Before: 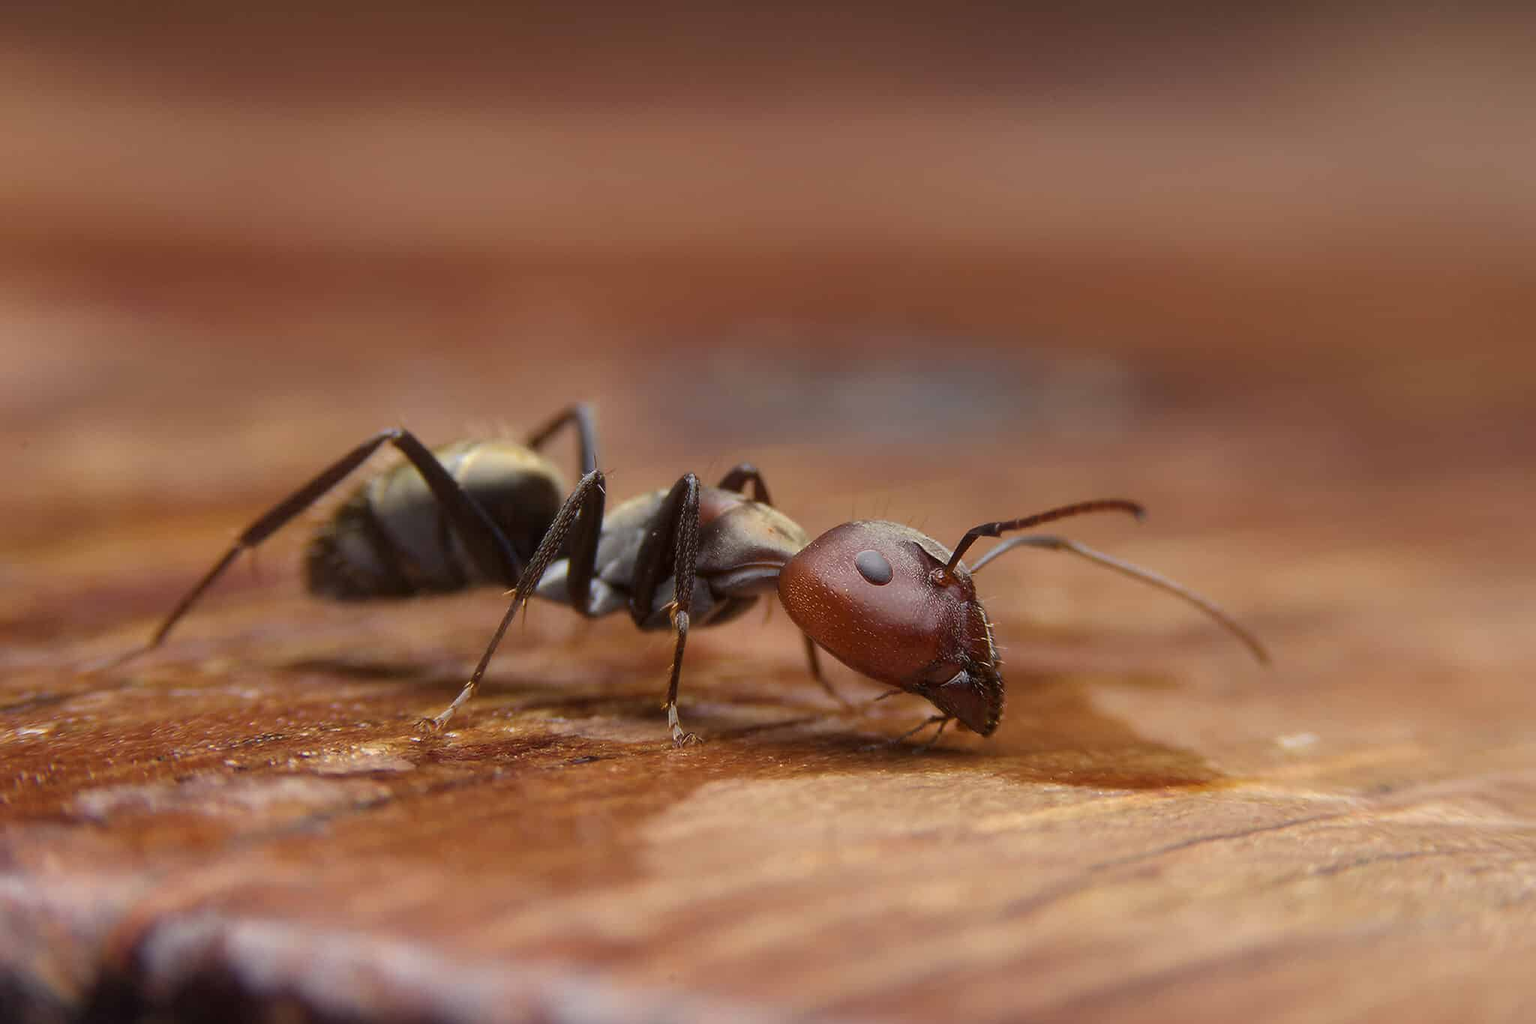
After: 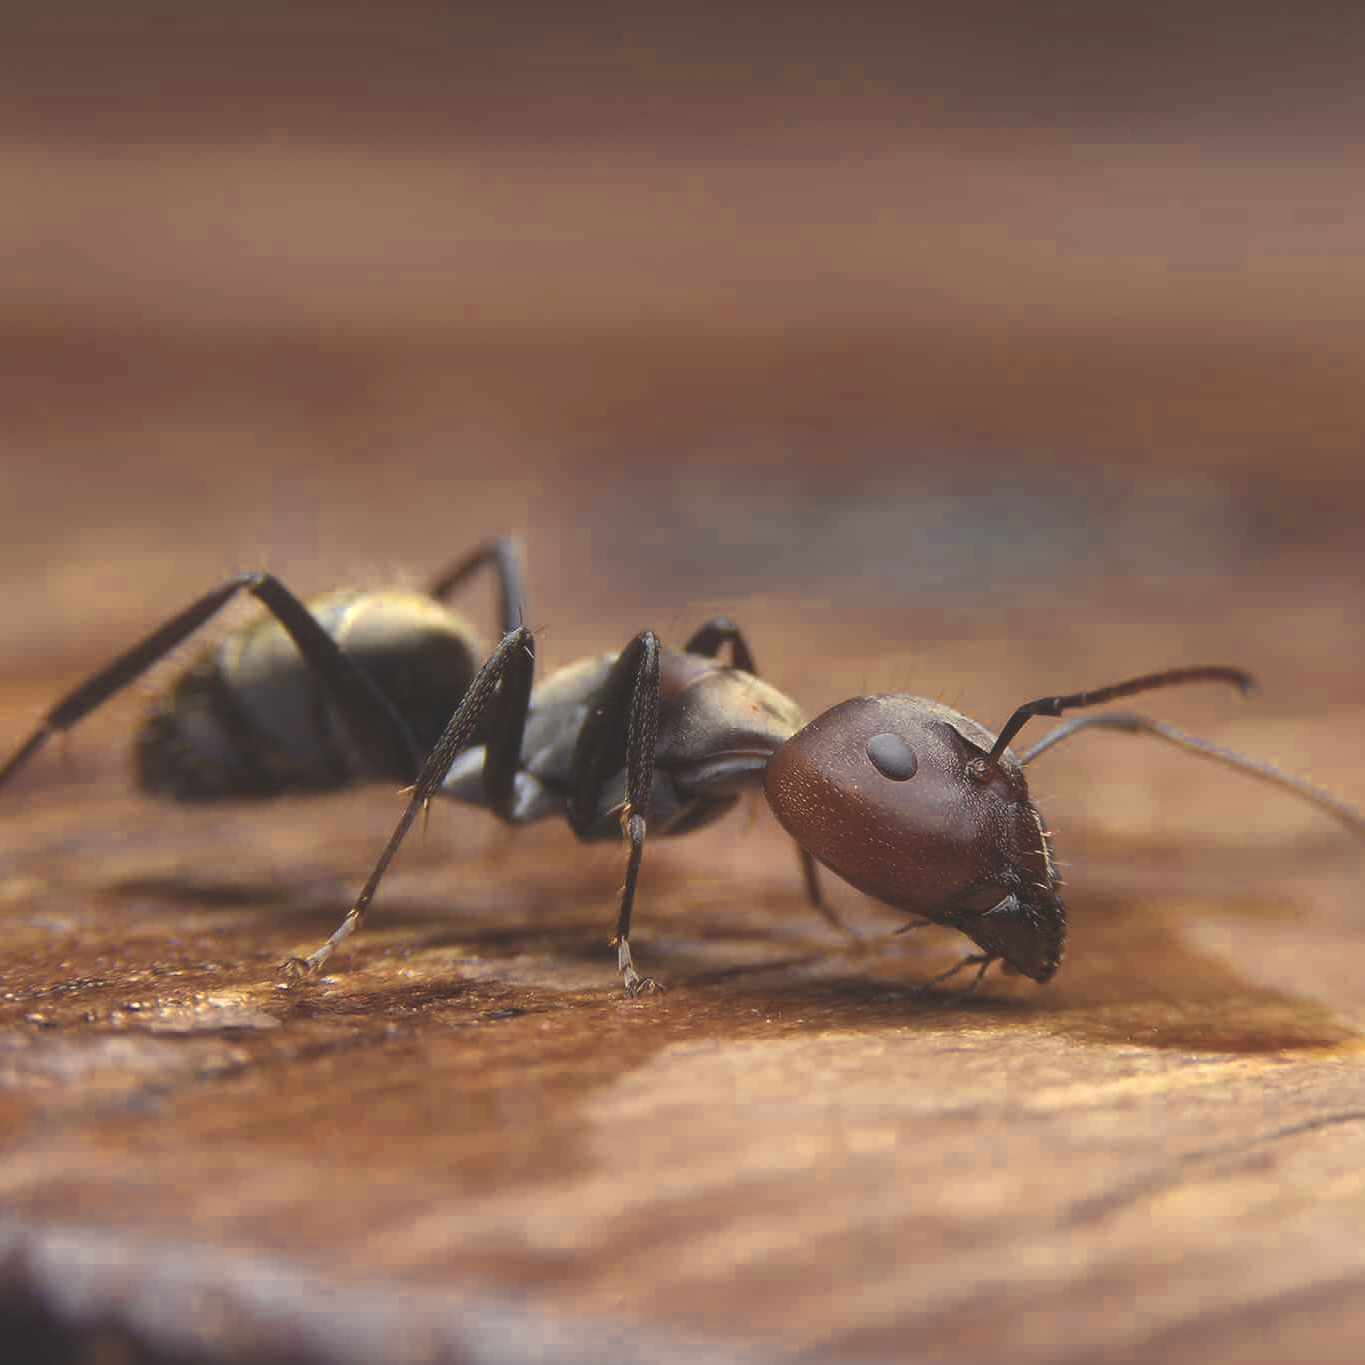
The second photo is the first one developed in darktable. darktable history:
color zones: curves: ch0 [(0.004, 0.306) (0.107, 0.448) (0.252, 0.656) (0.41, 0.398) (0.595, 0.515) (0.768, 0.628)]; ch1 [(0.07, 0.323) (0.151, 0.452) (0.252, 0.608) (0.346, 0.221) (0.463, 0.189) (0.61, 0.368) (0.735, 0.395) (0.921, 0.412)]; ch2 [(0, 0.476) (0.132, 0.512) (0.243, 0.512) (0.397, 0.48) (0.522, 0.376) (0.634, 0.536) (0.761, 0.46)]
crop and rotate: left 13.342%, right 19.991%
exposure: black level correction -0.023, exposure -0.039 EV, compensate highlight preservation false
